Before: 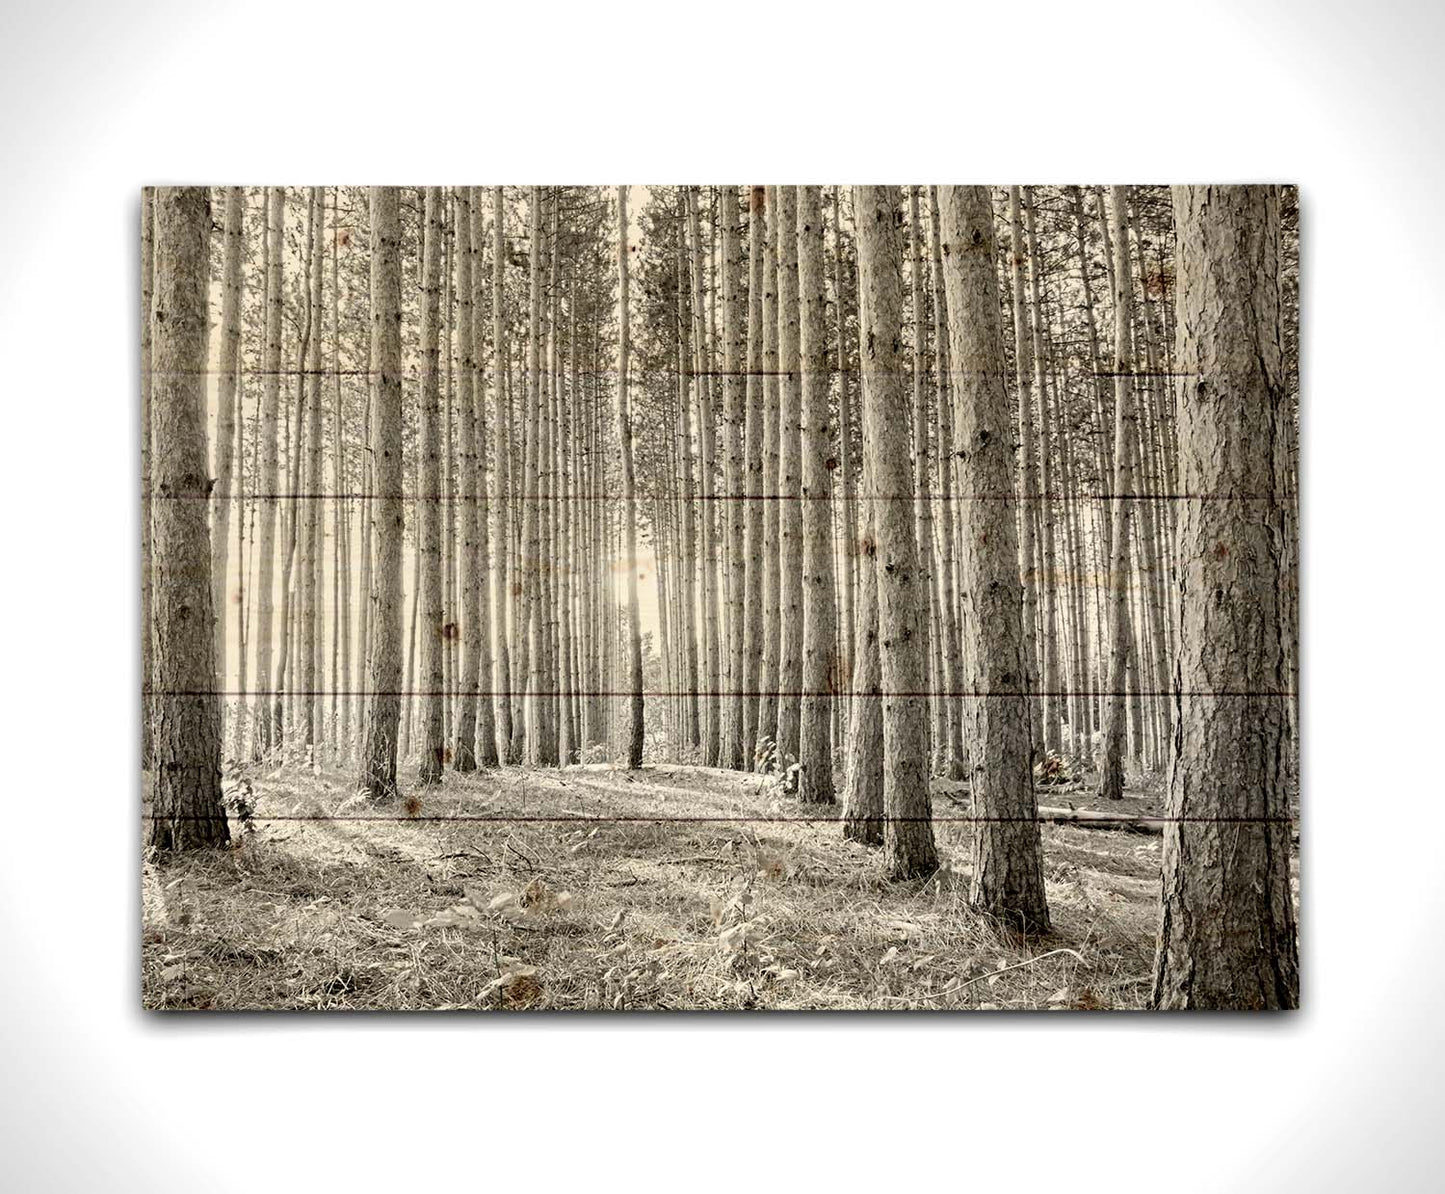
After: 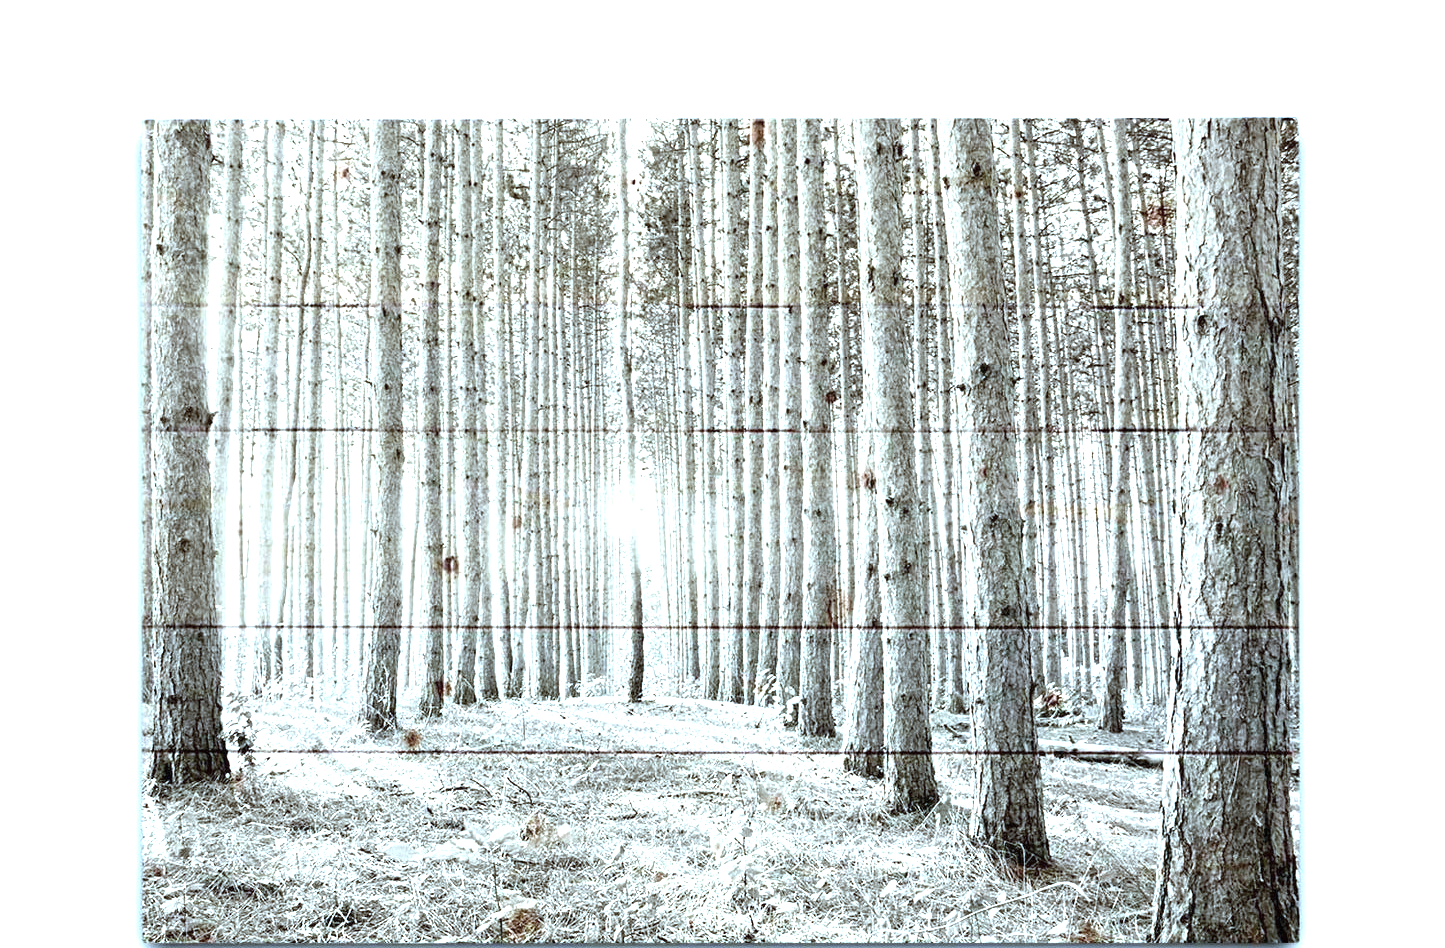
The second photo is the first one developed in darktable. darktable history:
exposure: black level correction 0, exposure 1.383 EV, compensate highlight preservation false
crop and rotate: top 5.66%, bottom 14.925%
color correction: highlights a* -9.57, highlights b* -20.95
contrast brightness saturation: saturation -0.102
